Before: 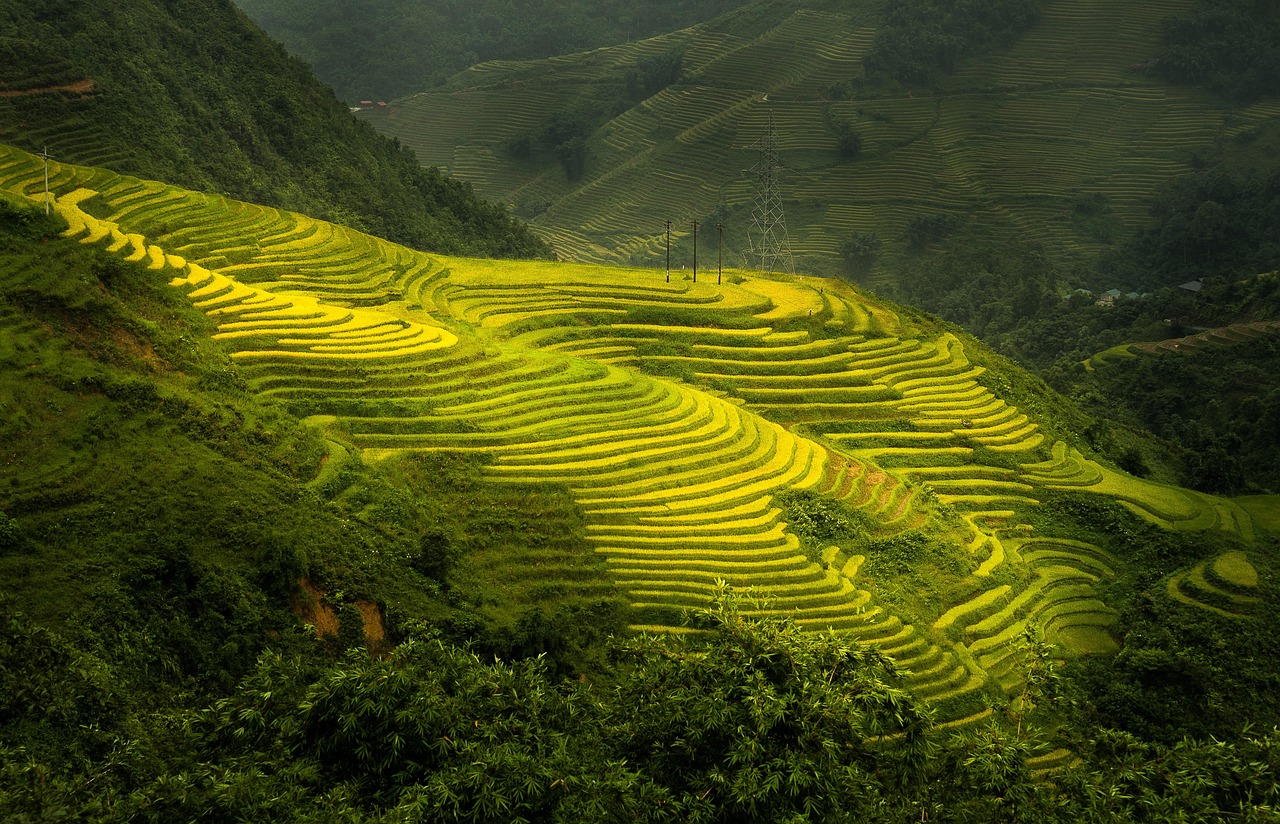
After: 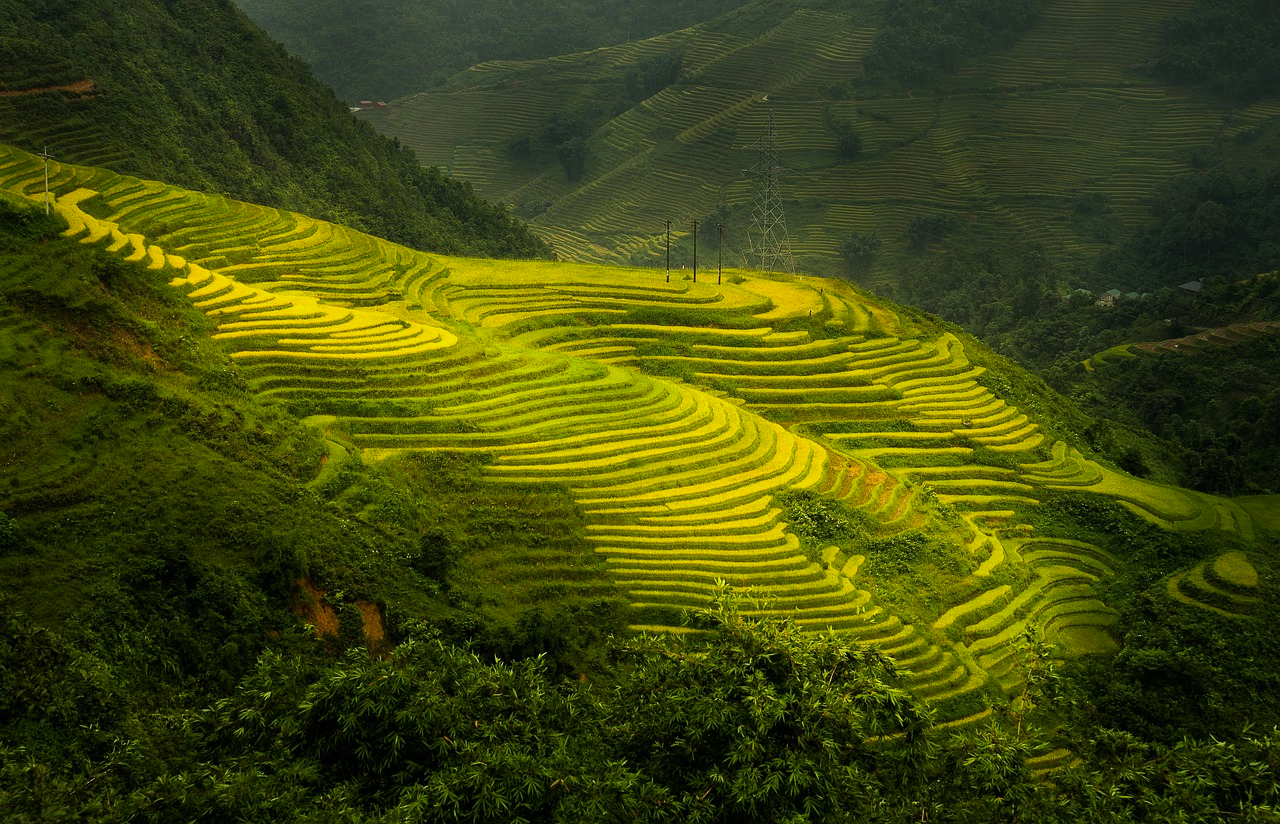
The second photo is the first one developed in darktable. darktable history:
shadows and highlights: shadows -20, white point adjustment -2, highlights -35
contrast brightness saturation: saturation 0.1
